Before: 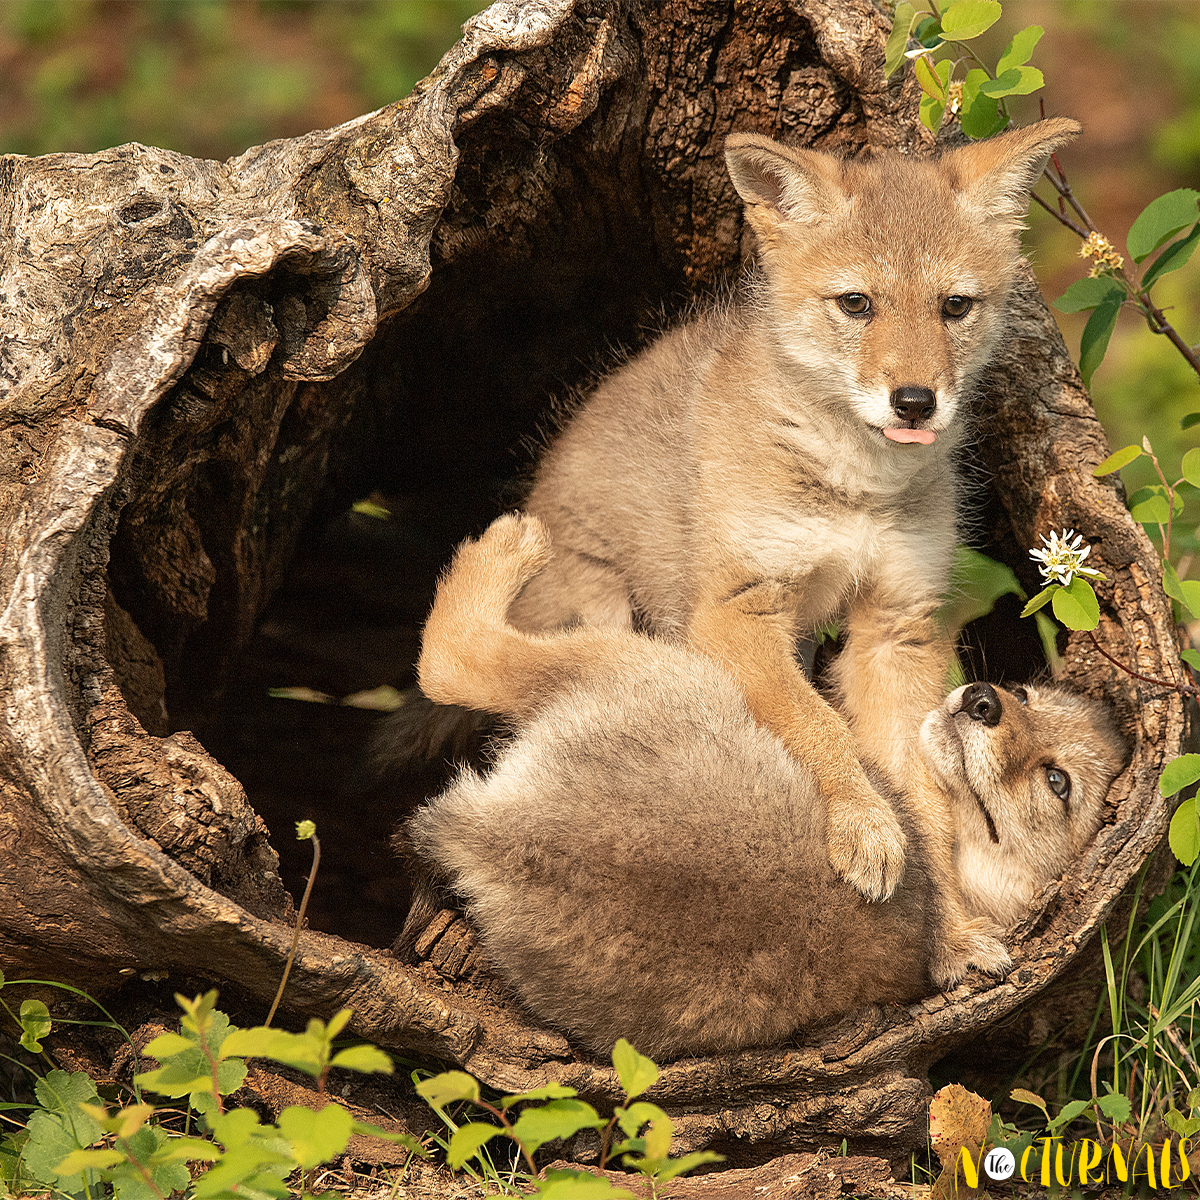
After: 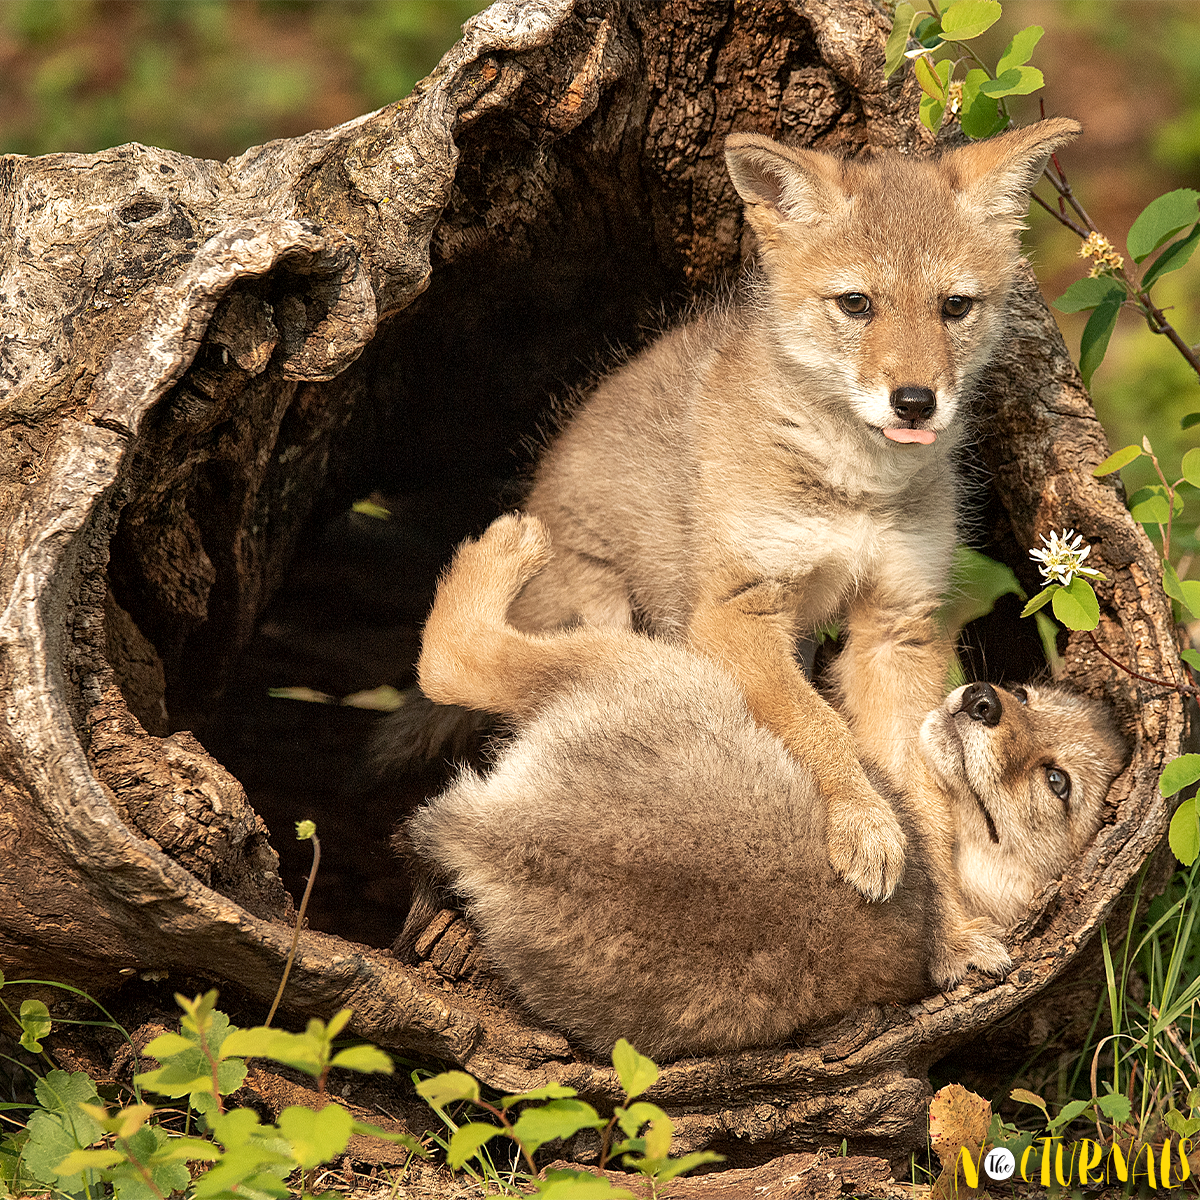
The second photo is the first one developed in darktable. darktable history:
local contrast: mode bilateral grid, contrast 19, coarseness 51, detail 130%, midtone range 0.2
